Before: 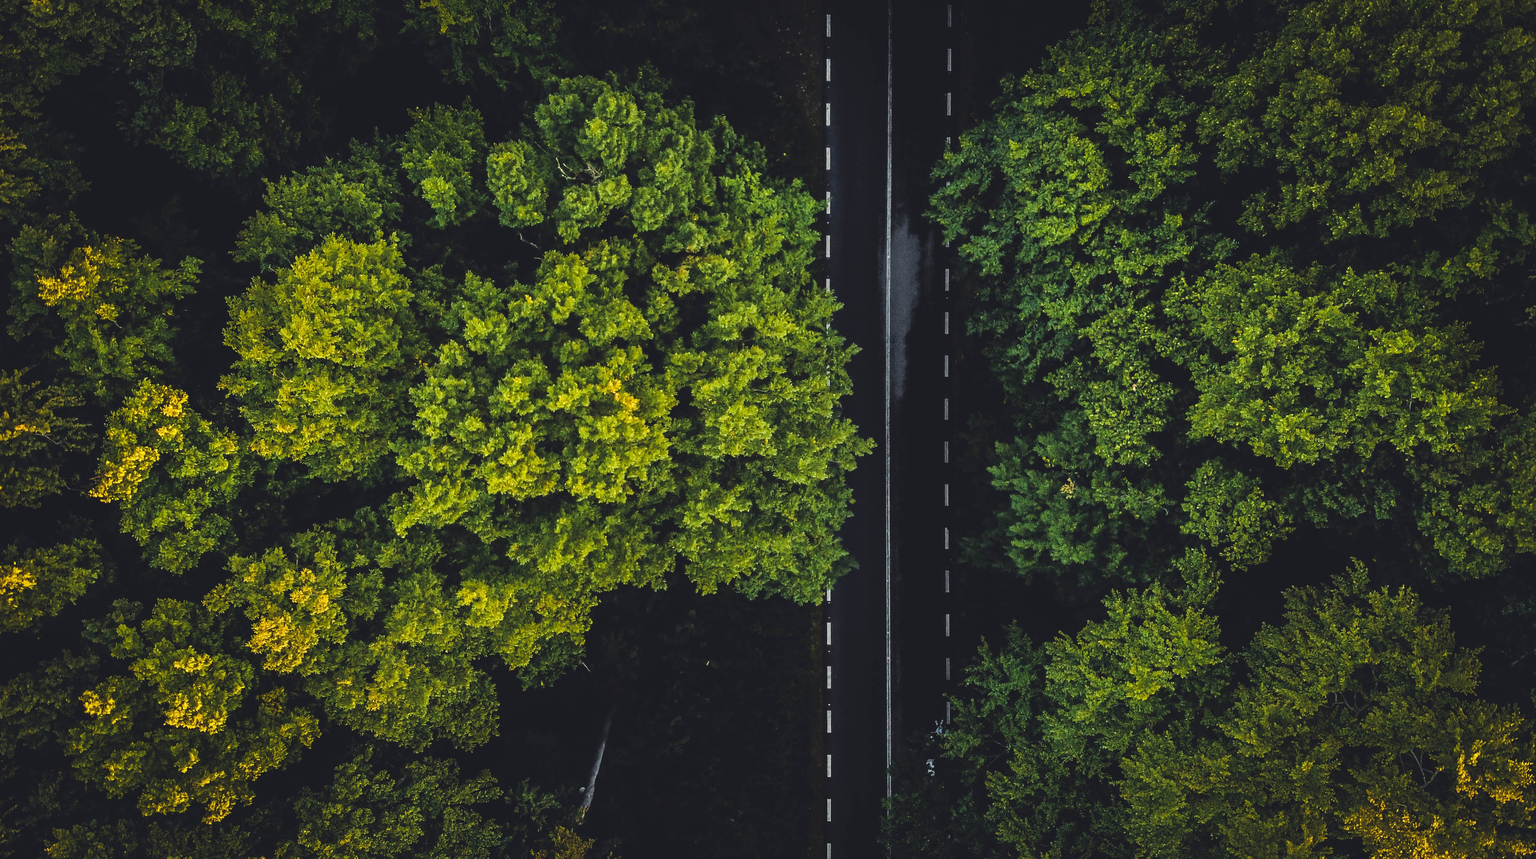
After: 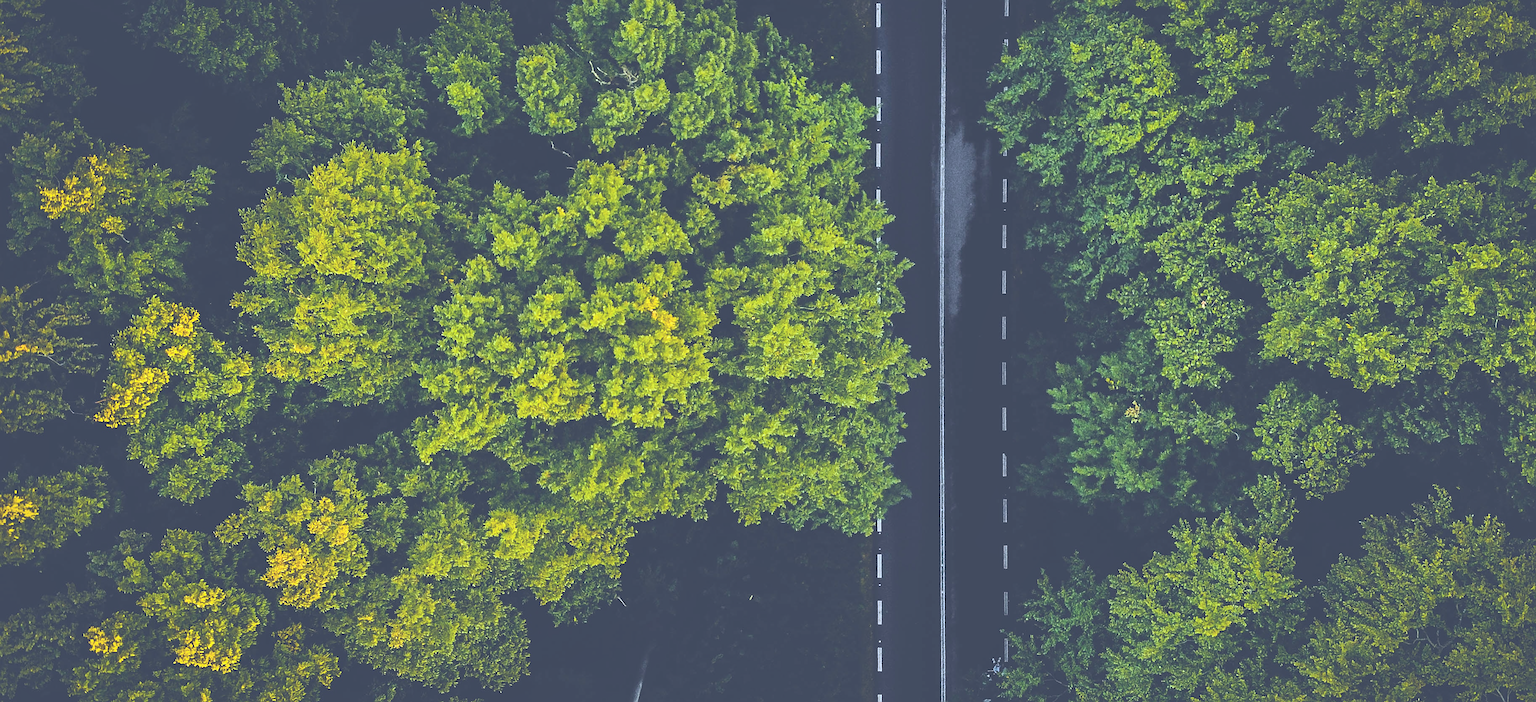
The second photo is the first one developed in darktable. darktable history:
tone curve: curves: ch0 [(0, 0) (0.003, 0.238) (0.011, 0.238) (0.025, 0.242) (0.044, 0.256) (0.069, 0.277) (0.1, 0.294) (0.136, 0.315) (0.177, 0.345) (0.224, 0.379) (0.277, 0.419) (0.335, 0.463) (0.399, 0.511) (0.468, 0.566) (0.543, 0.627) (0.623, 0.687) (0.709, 0.75) (0.801, 0.824) (0.898, 0.89) (1, 1)], preserve colors none
white balance: red 0.931, blue 1.11
sharpen: on, module defaults
shadows and highlights: shadows 25, highlights -25
crop and rotate: angle 0.03°, top 11.643%, right 5.651%, bottom 11.189%
color balance rgb: shadows lift › hue 87.51°, highlights gain › chroma 0.68%, highlights gain › hue 55.1°, global offset › chroma 0.13%, global offset › hue 253.66°, linear chroma grading › global chroma 0.5%, perceptual saturation grading › global saturation 16.38%
contrast brightness saturation: contrast 0.2, brightness 0.15, saturation 0.14
